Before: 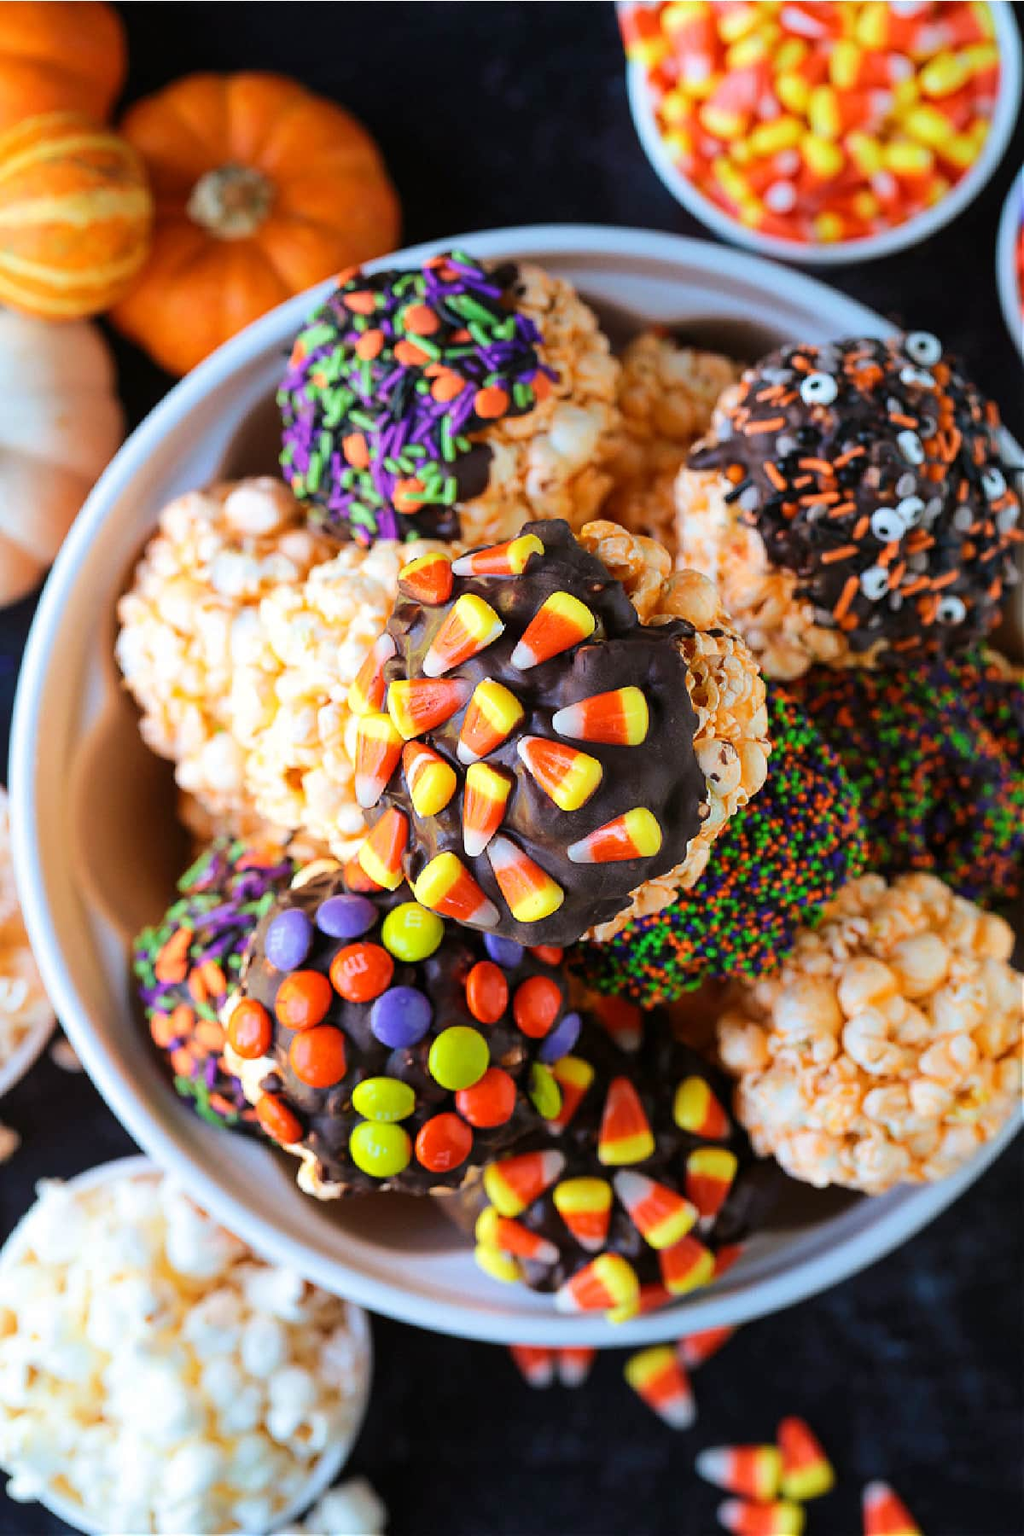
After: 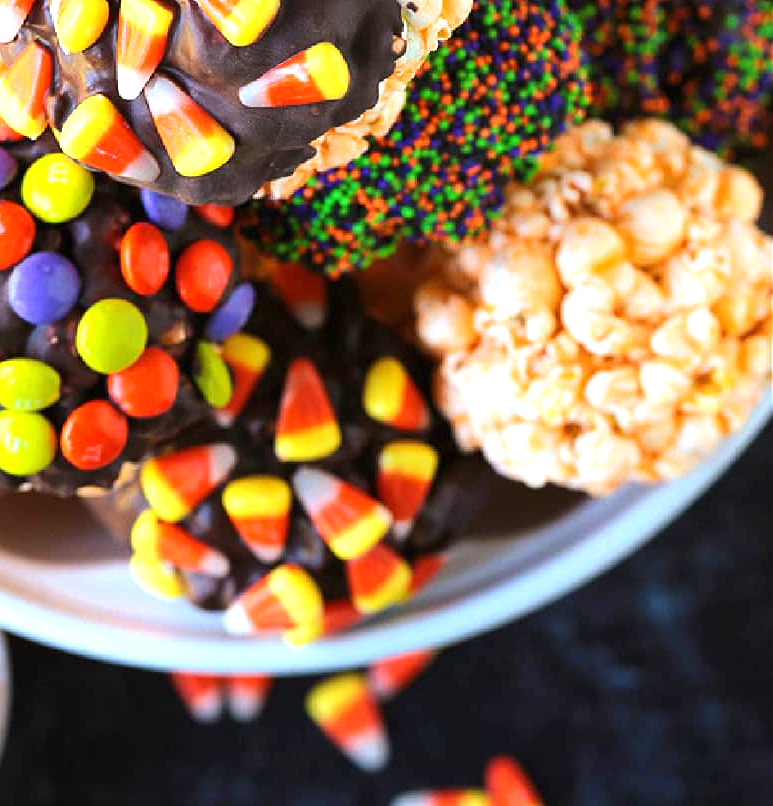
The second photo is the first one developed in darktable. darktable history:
crop and rotate: left 35.509%, top 50.238%, bottom 4.934%
exposure: black level correction 0, exposure 0.7 EV, compensate exposure bias true, compensate highlight preservation false
